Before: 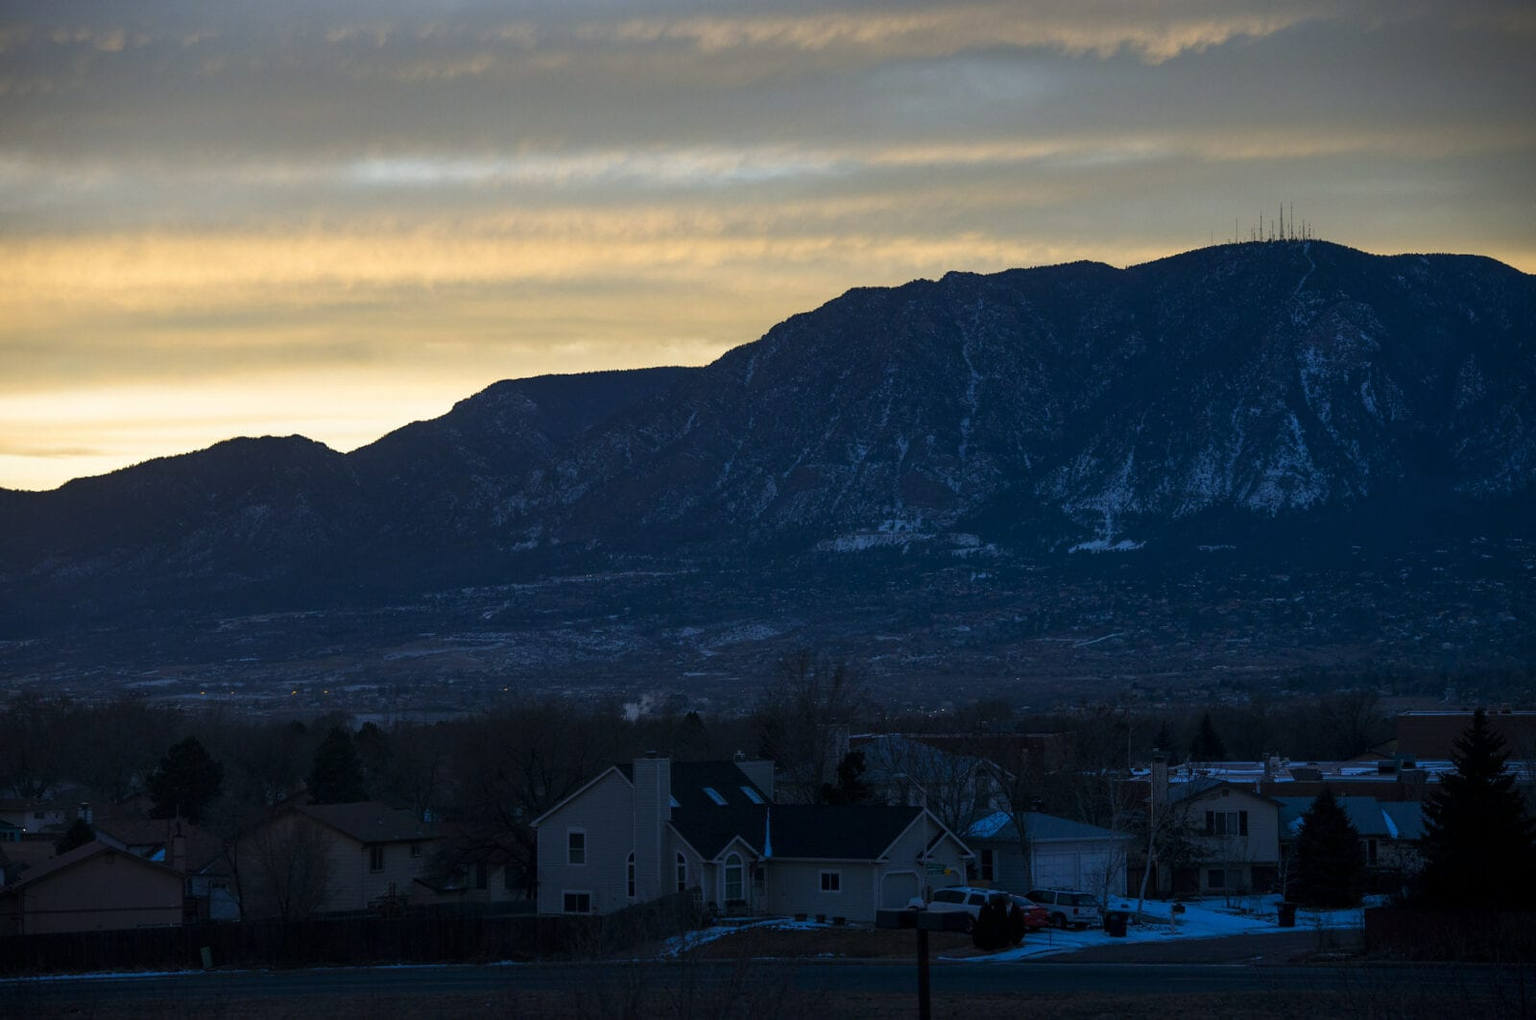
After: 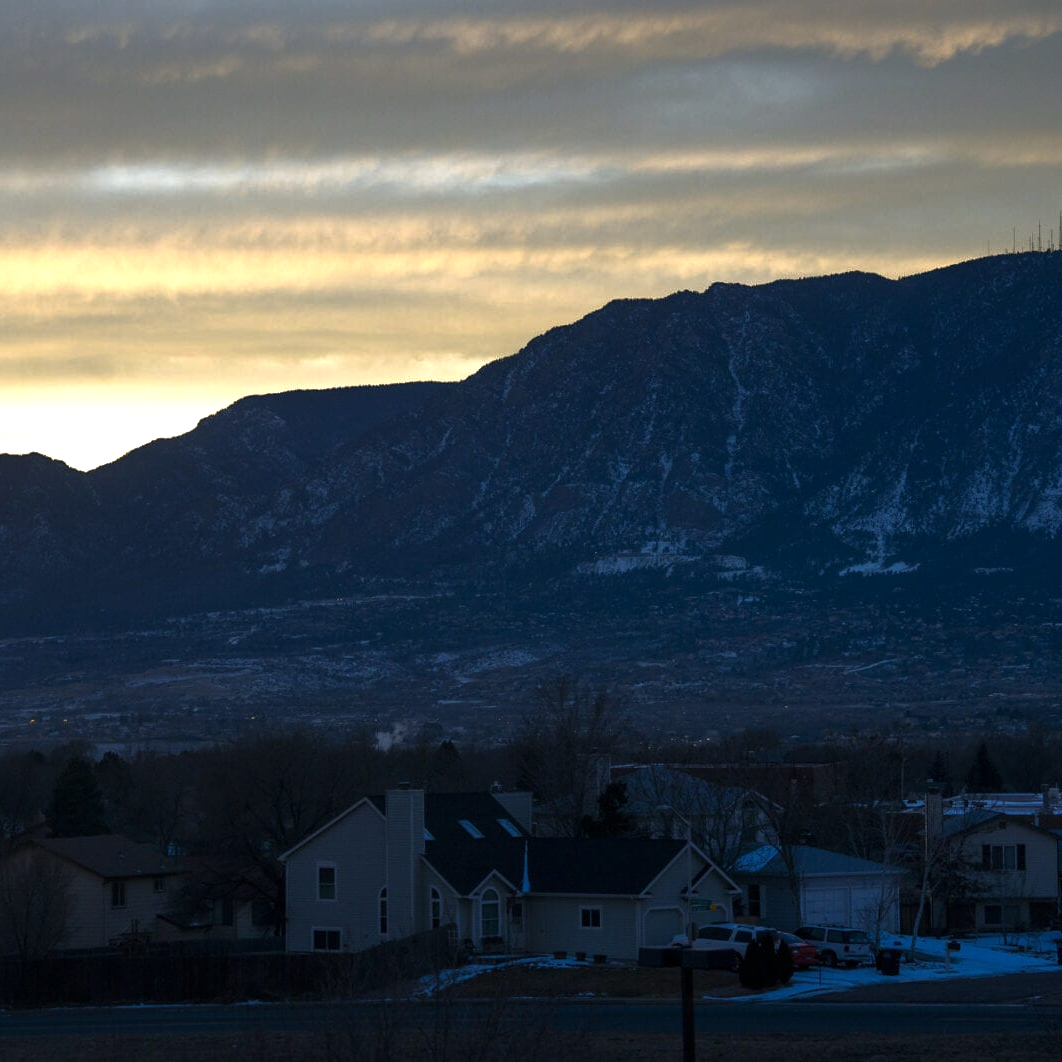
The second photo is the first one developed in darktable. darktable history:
tone equalizer: -8 EV 0.001 EV, -7 EV -0.001 EV, -6 EV 0.005 EV, -5 EV -0.023 EV, -4 EV -0.093 EV, -3 EV -0.17 EV, -2 EV 0.264 EV, -1 EV 0.703 EV, +0 EV 0.48 EV, edges refinement/feathering 500, mask exposure compensation -1.57 EV, preserve details no
crop: left 17.131%, right 16.481%
